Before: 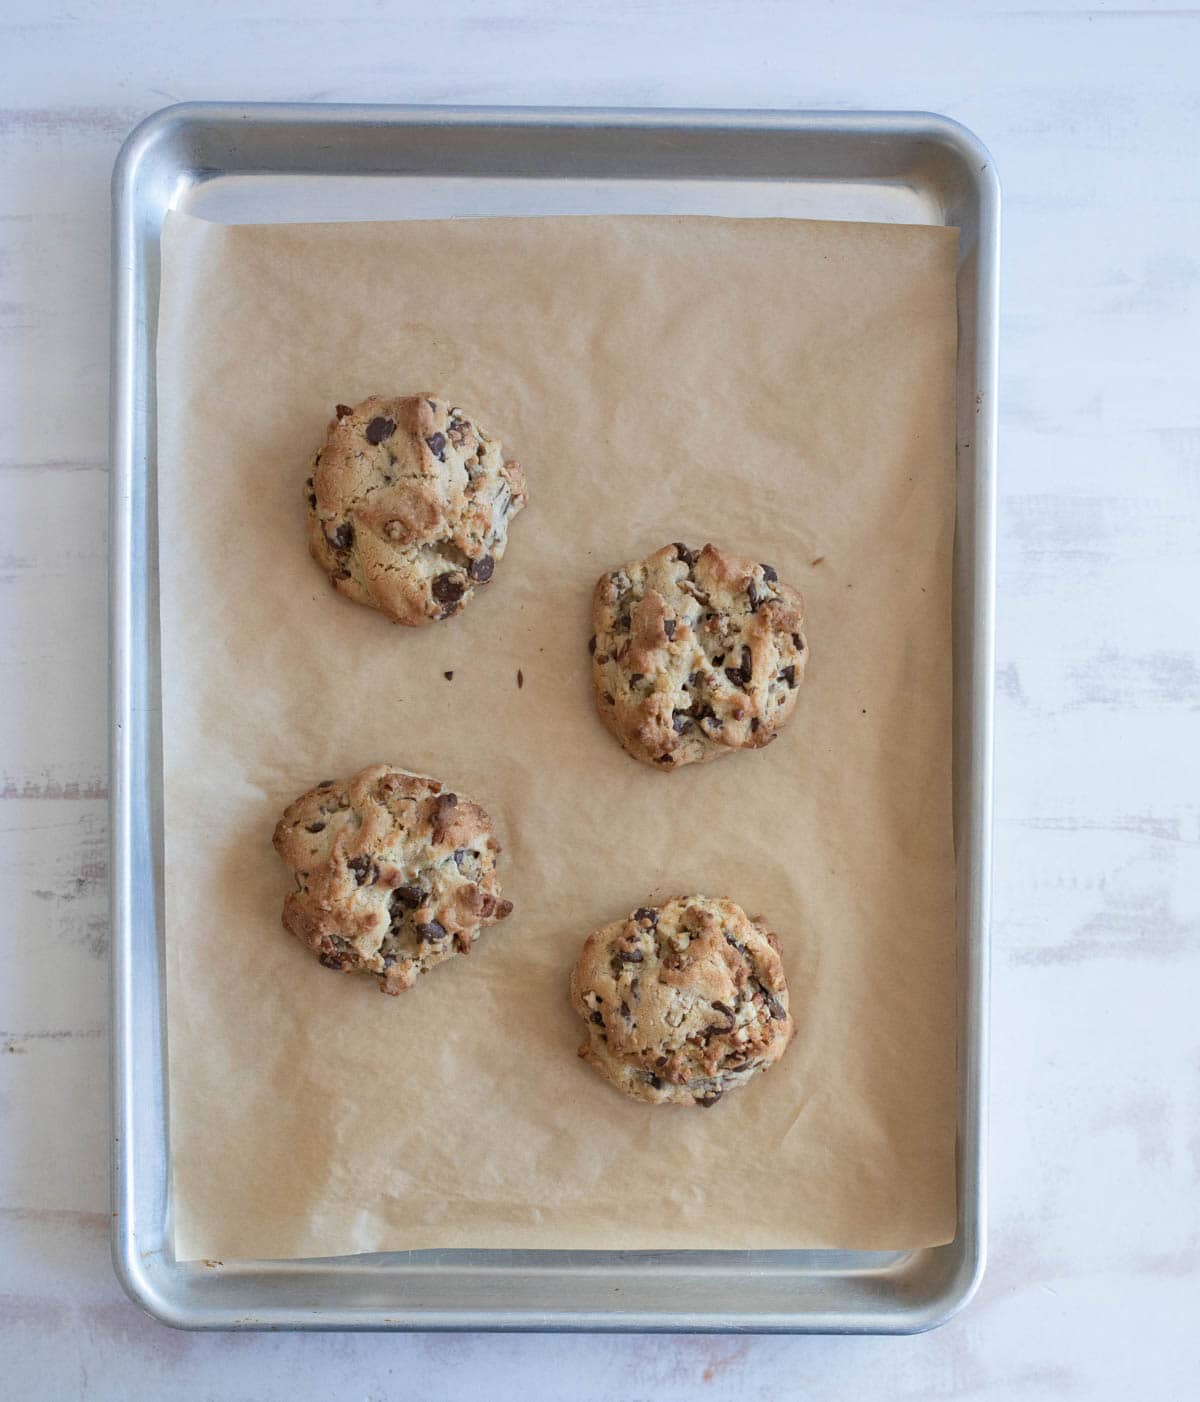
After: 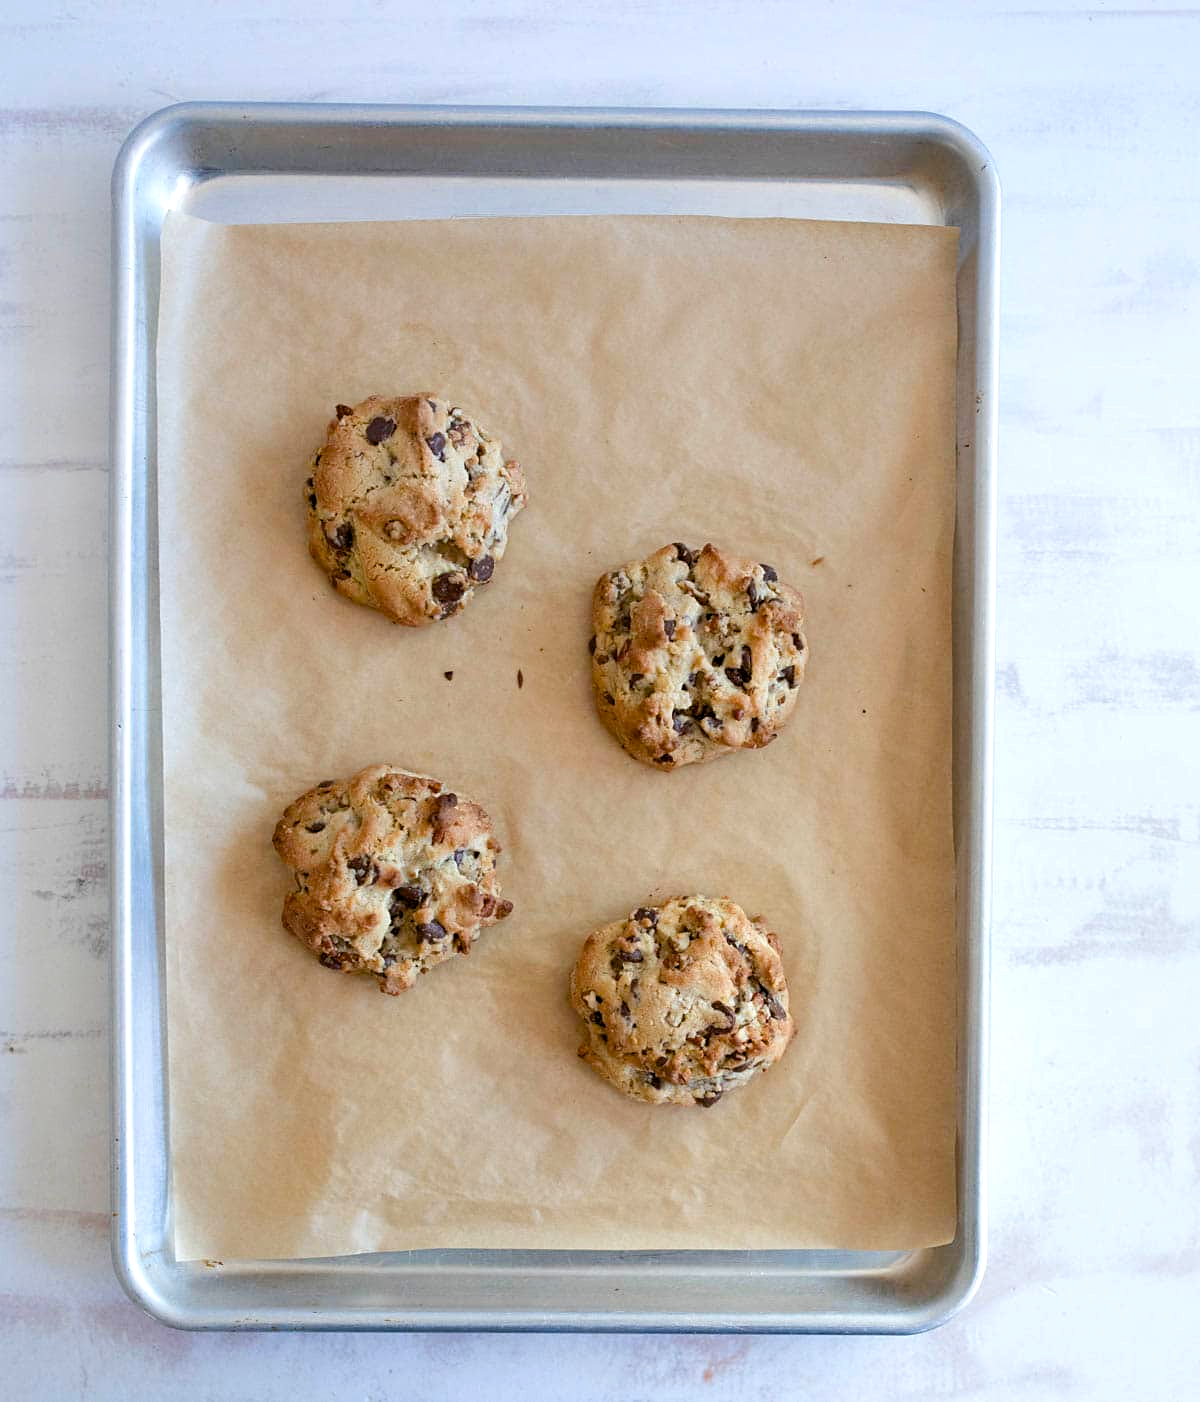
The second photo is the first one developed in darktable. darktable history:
exposure: exposure 0.014 EV, compensate highlight preservation false
sharpen: amount 0.2
color balance rgb: global offset › luminance -0.51%, perceptual saturation grading › global saturation 27.53%, perceptual saturation grading › highlights -25%, perceptual saturation grading › shadows 25%, perceptual brilliance grading › highlights 6.62%, perceptual brilliance grading › mid-tones 17.07%, perceptual brilliance grading › shadows -5.23%
